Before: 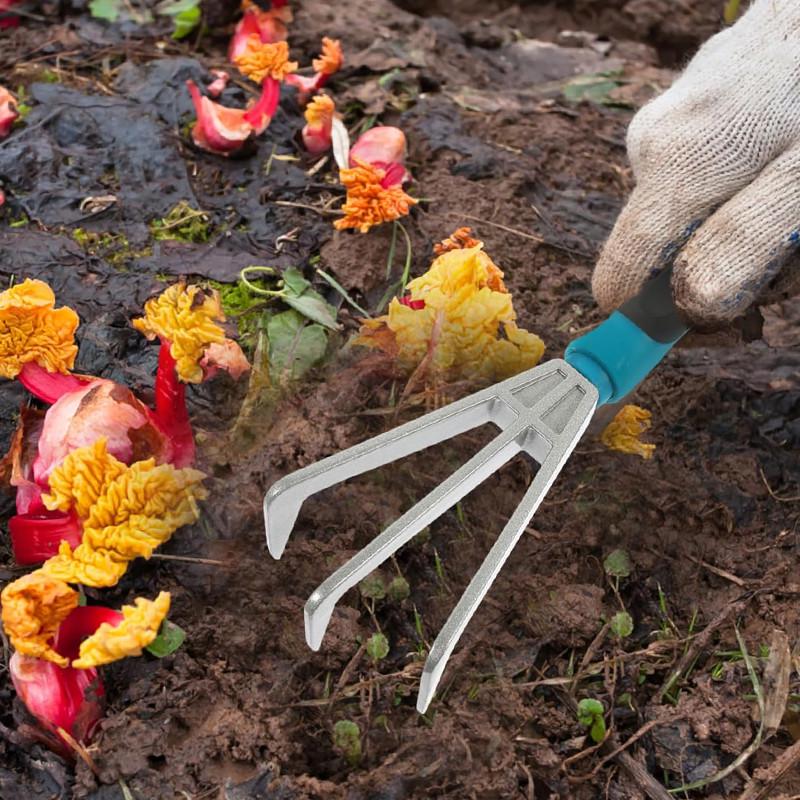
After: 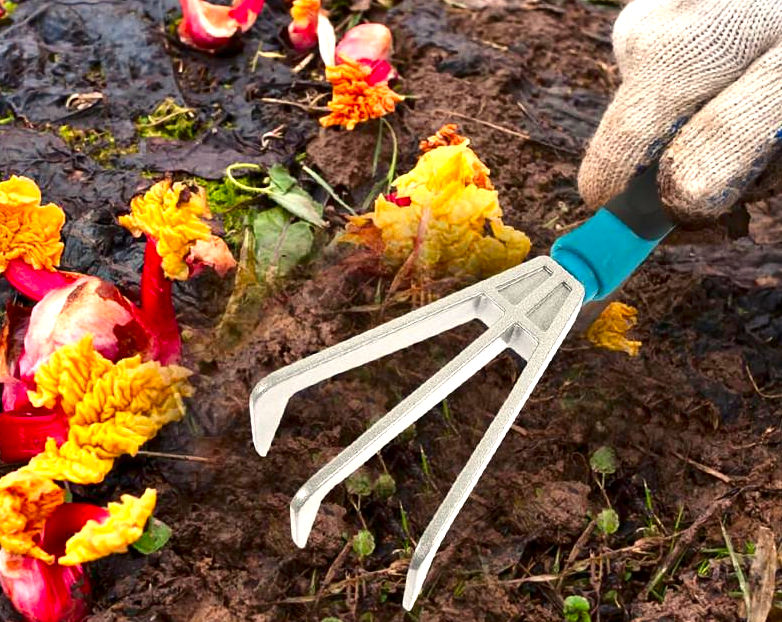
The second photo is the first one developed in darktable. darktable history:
local contrast: mode bilateral grid, contrast 20, coarseness 50, detail 120%, midtone range 0.2
contrast brightness saturation: contrast 0.125, brightness -0.119, saturation 0.204
crop and rotate: left 1.928%, top 12.923%, right 0.206%, bottom 9.262%
color balance rgb: highlights gain › chroma 2.016%, highlights gain › hue 72.61°, perceptual saturation grading › global saturation 1.231%, perceptual saturation grading › highlights -2.952%, perceptual saturation grading › mid-tones 4.162%, perceptual saturation grading › shadows 7.313%
exposure: black level correction 0, exposure 0.7 EV, compensate highlight preservation false
